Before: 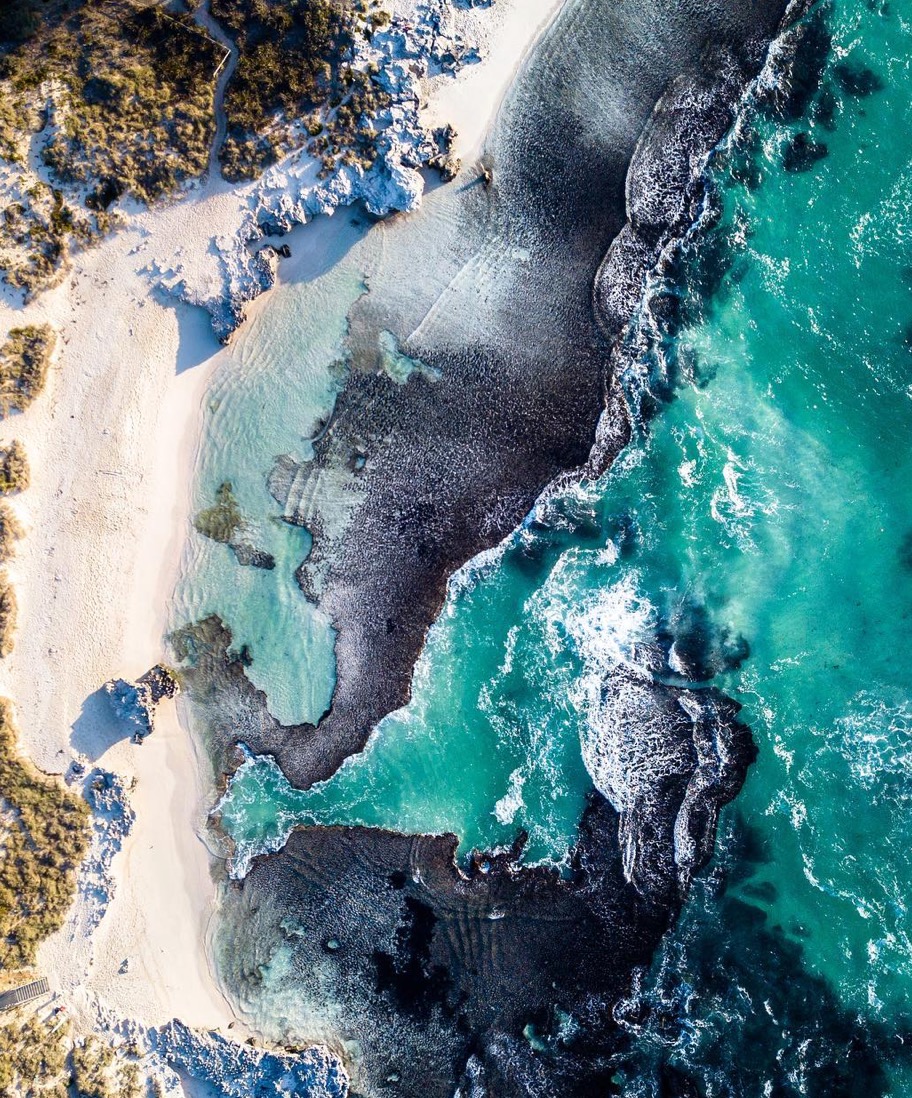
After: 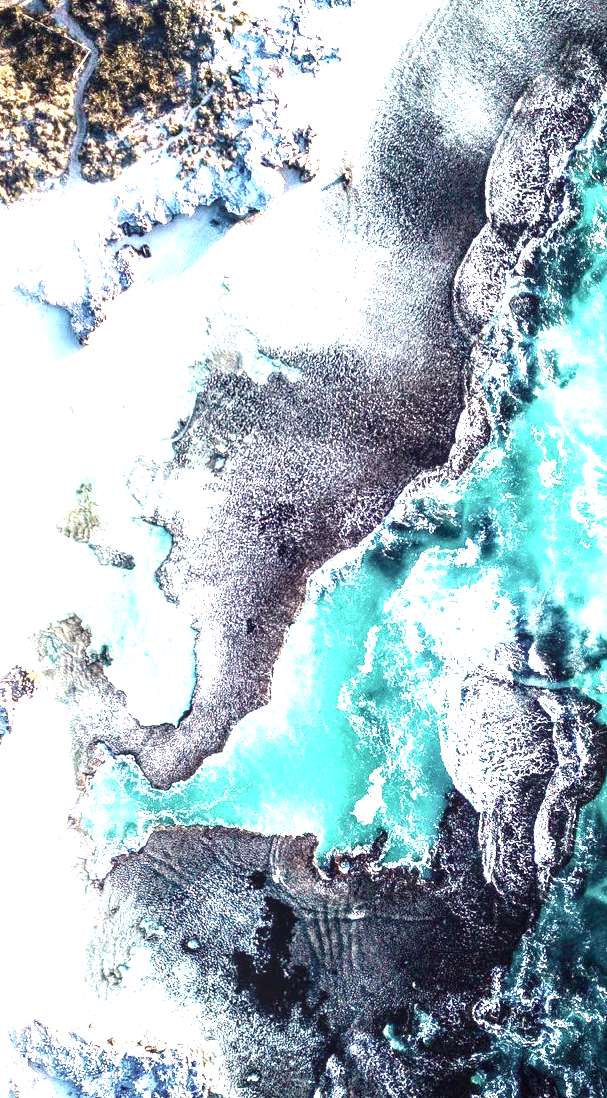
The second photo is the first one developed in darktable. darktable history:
exposure: black level correction 0, exposure 1.9 EV, compensate highlight preservation false
color balance rgb: linear chroma grading › shadows 16%, perceptual saturation grading › global saturation 8%, perceptual saturation grading › shadows 4%, perceptual brilliance grading › global brilliance 2%, perceptual brilliance grading › highlights 8%, perceptual brilliance grading › shadows -4%, global vibrance 16%, saturation formula JzAzBz (2021)
local contrast: on, module defaults
crop: left 15.419%, right 17.914%
contrast brightness saturation: contrast 0.1, saturation -0.3
color contrast: blue-yellow contrast 0.7
